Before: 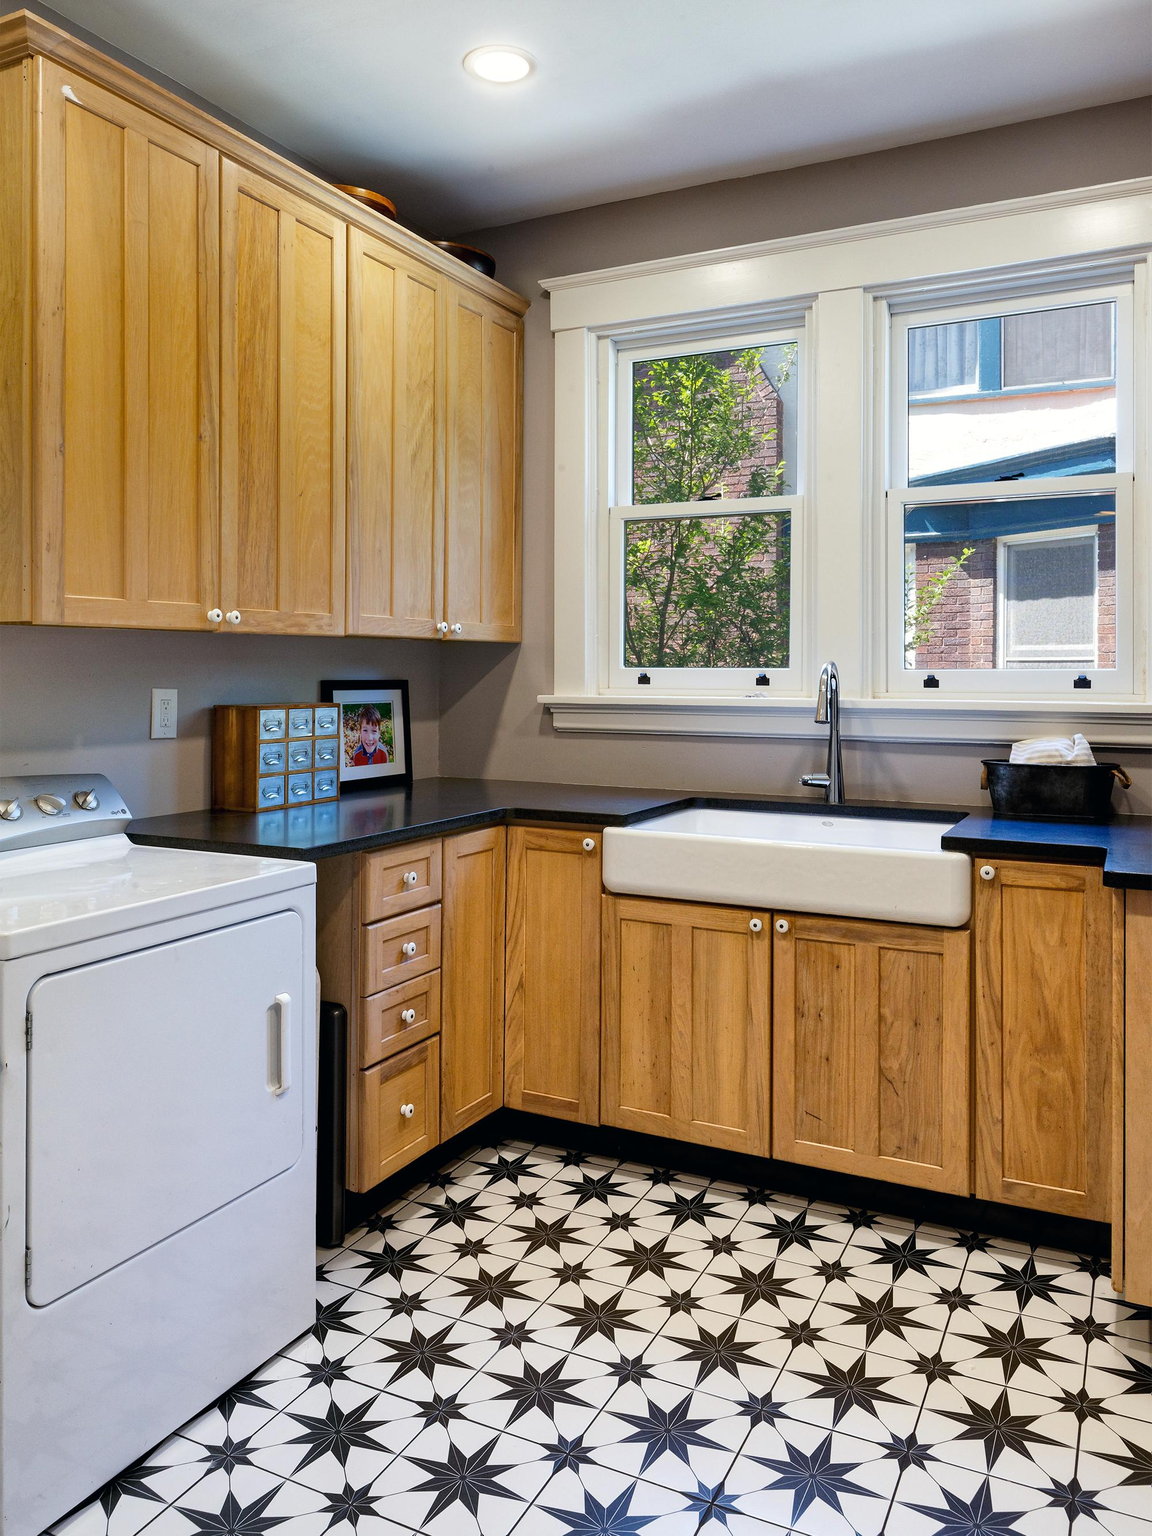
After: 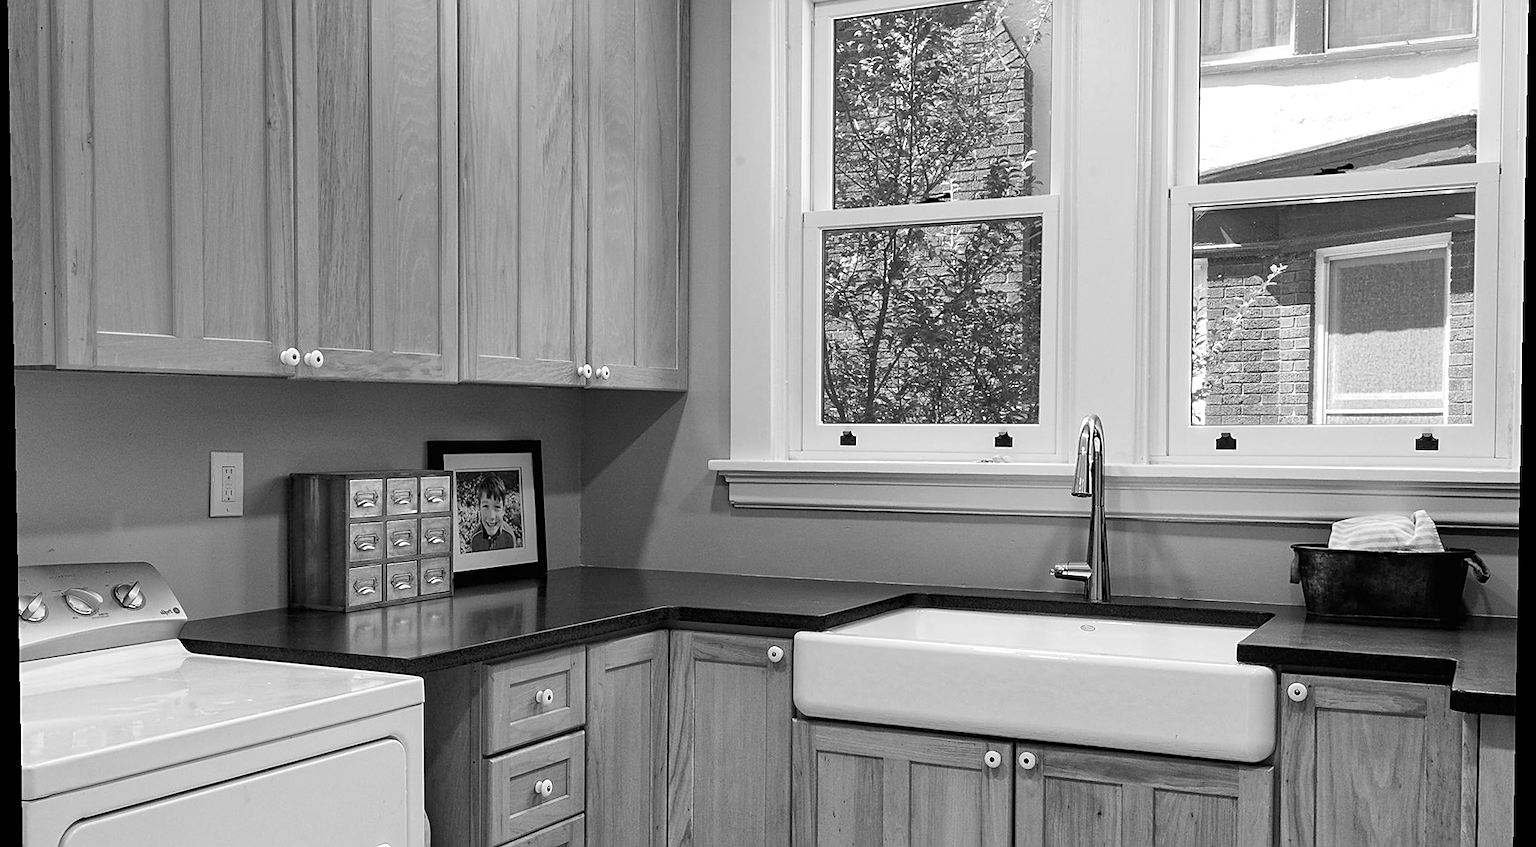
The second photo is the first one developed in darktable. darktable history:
crop and rotate: top 23.84%, bottom 34.294%
sharpen: on, module defaults
white balance: red 1.004, blue 1.096
rotate and perspective: lens shift (vertical) 0.048, lens shift (horizontal) -0.024, automatic cropping off
monochrome: on, module defaults
